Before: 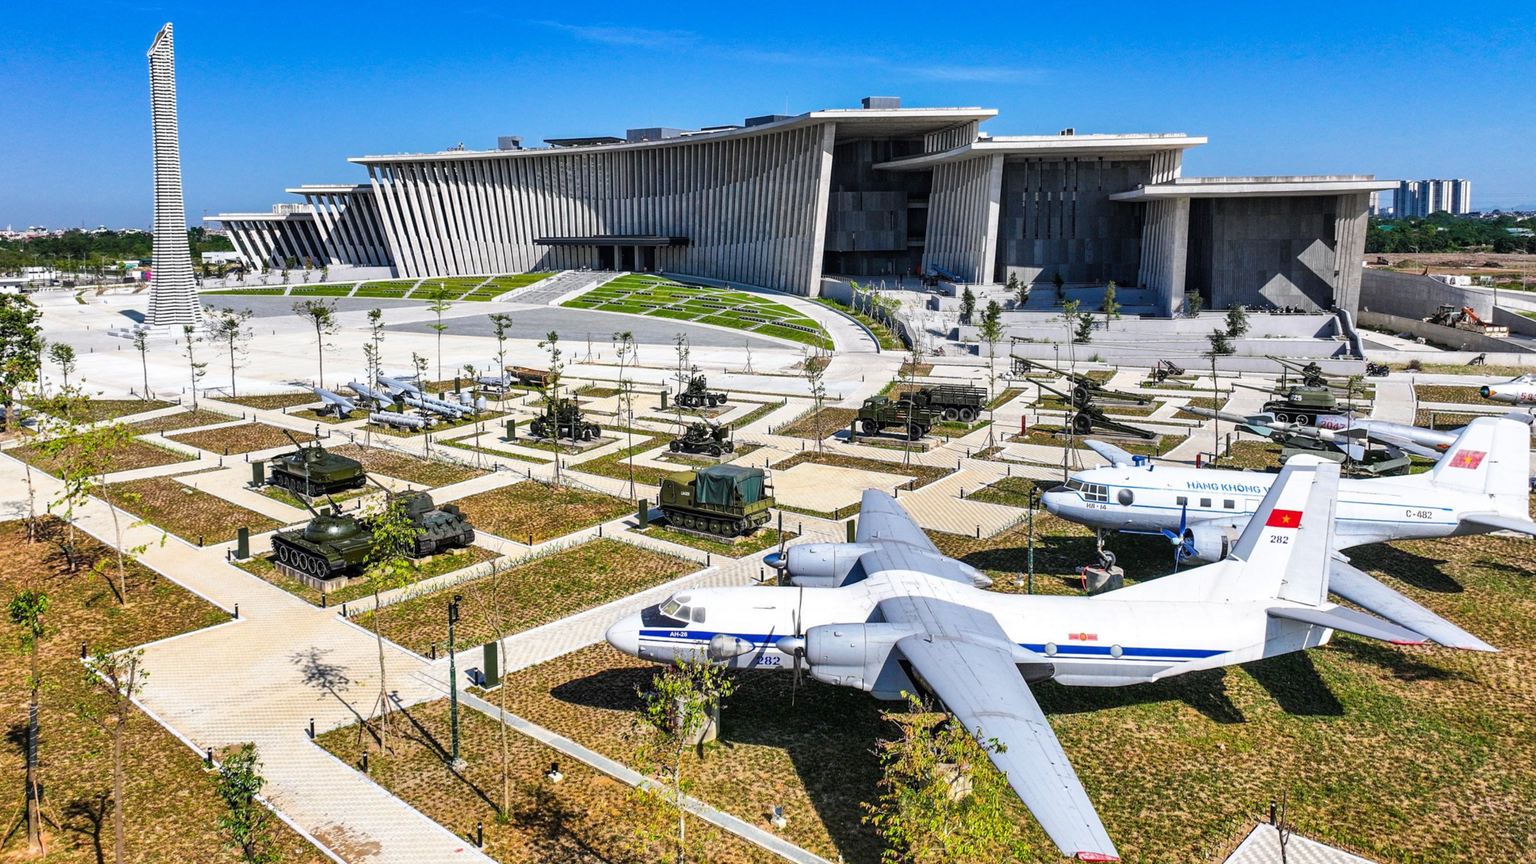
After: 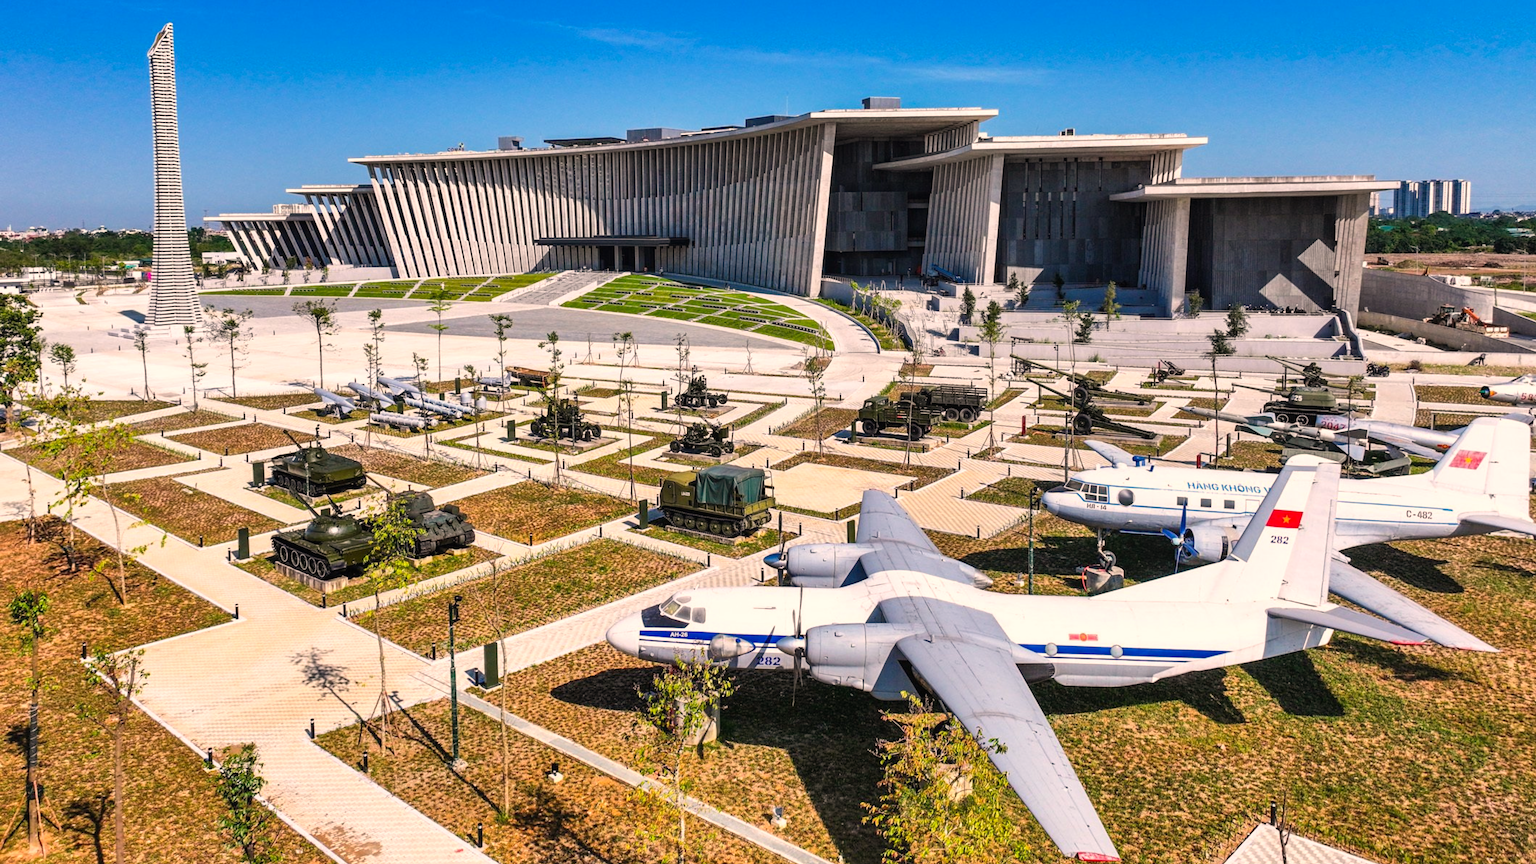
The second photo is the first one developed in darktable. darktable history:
contrast brightness saturation: contrast -0.02, brightness -0.01, saturation 0.03
white balance: red 1.127, blue 0.943
